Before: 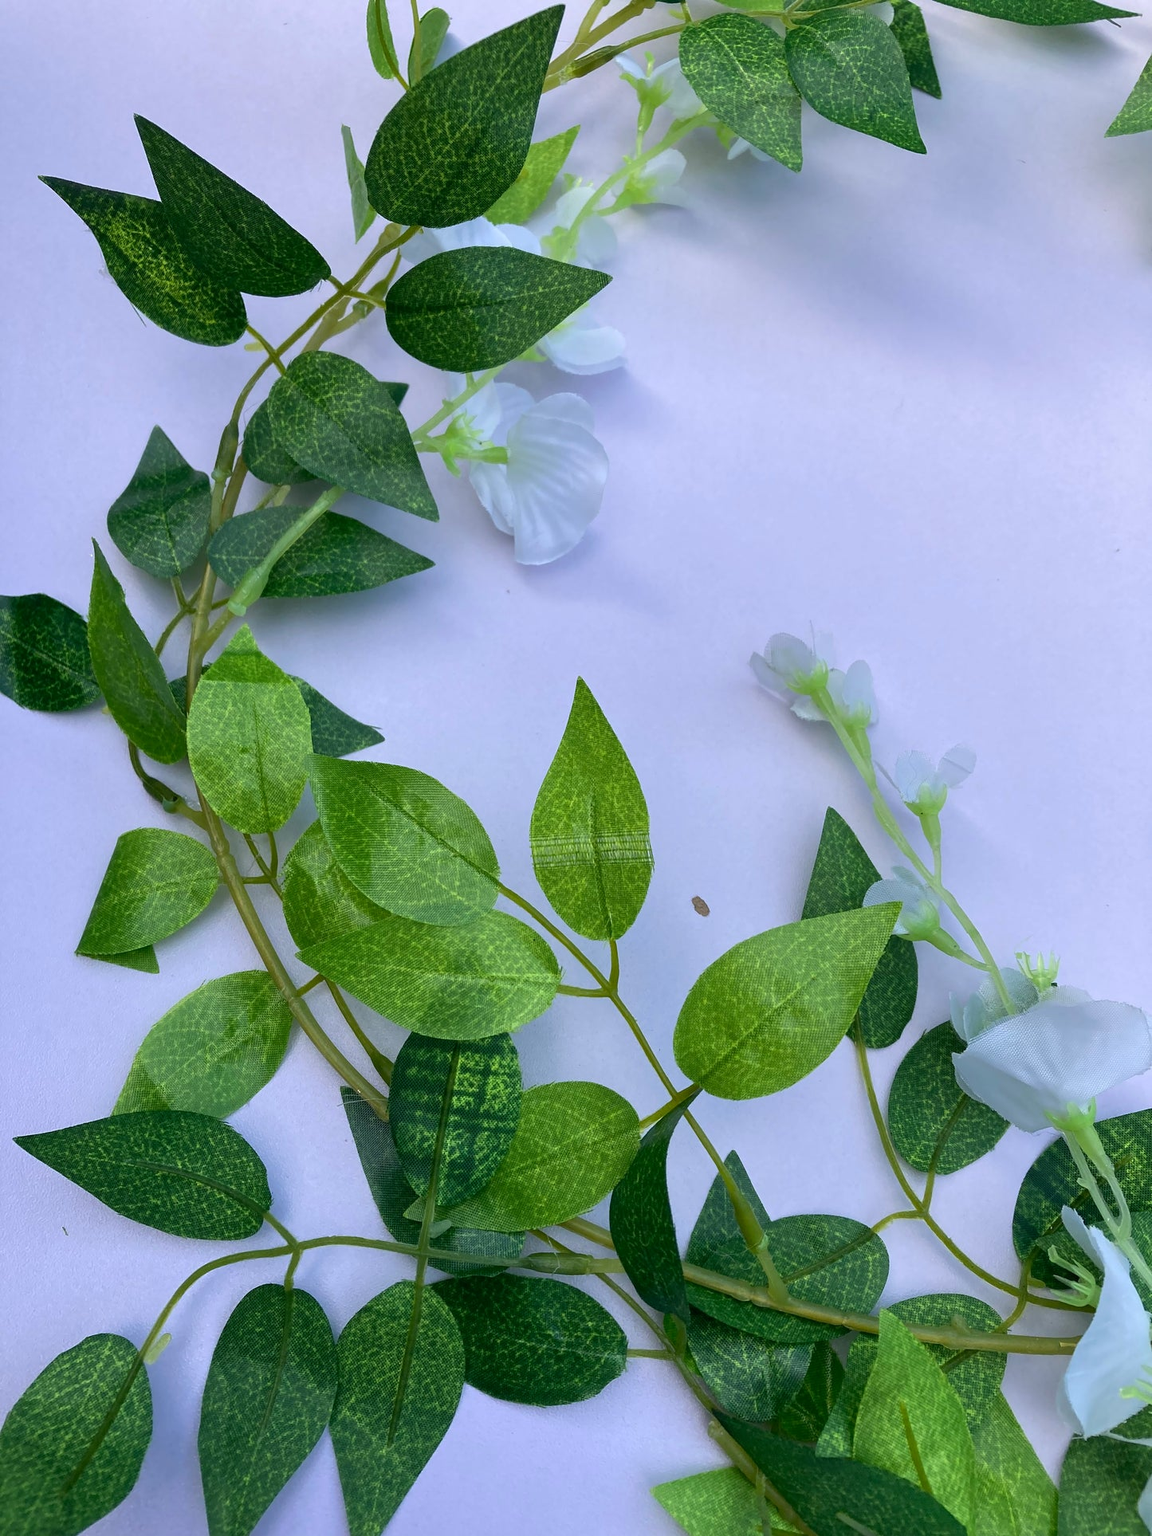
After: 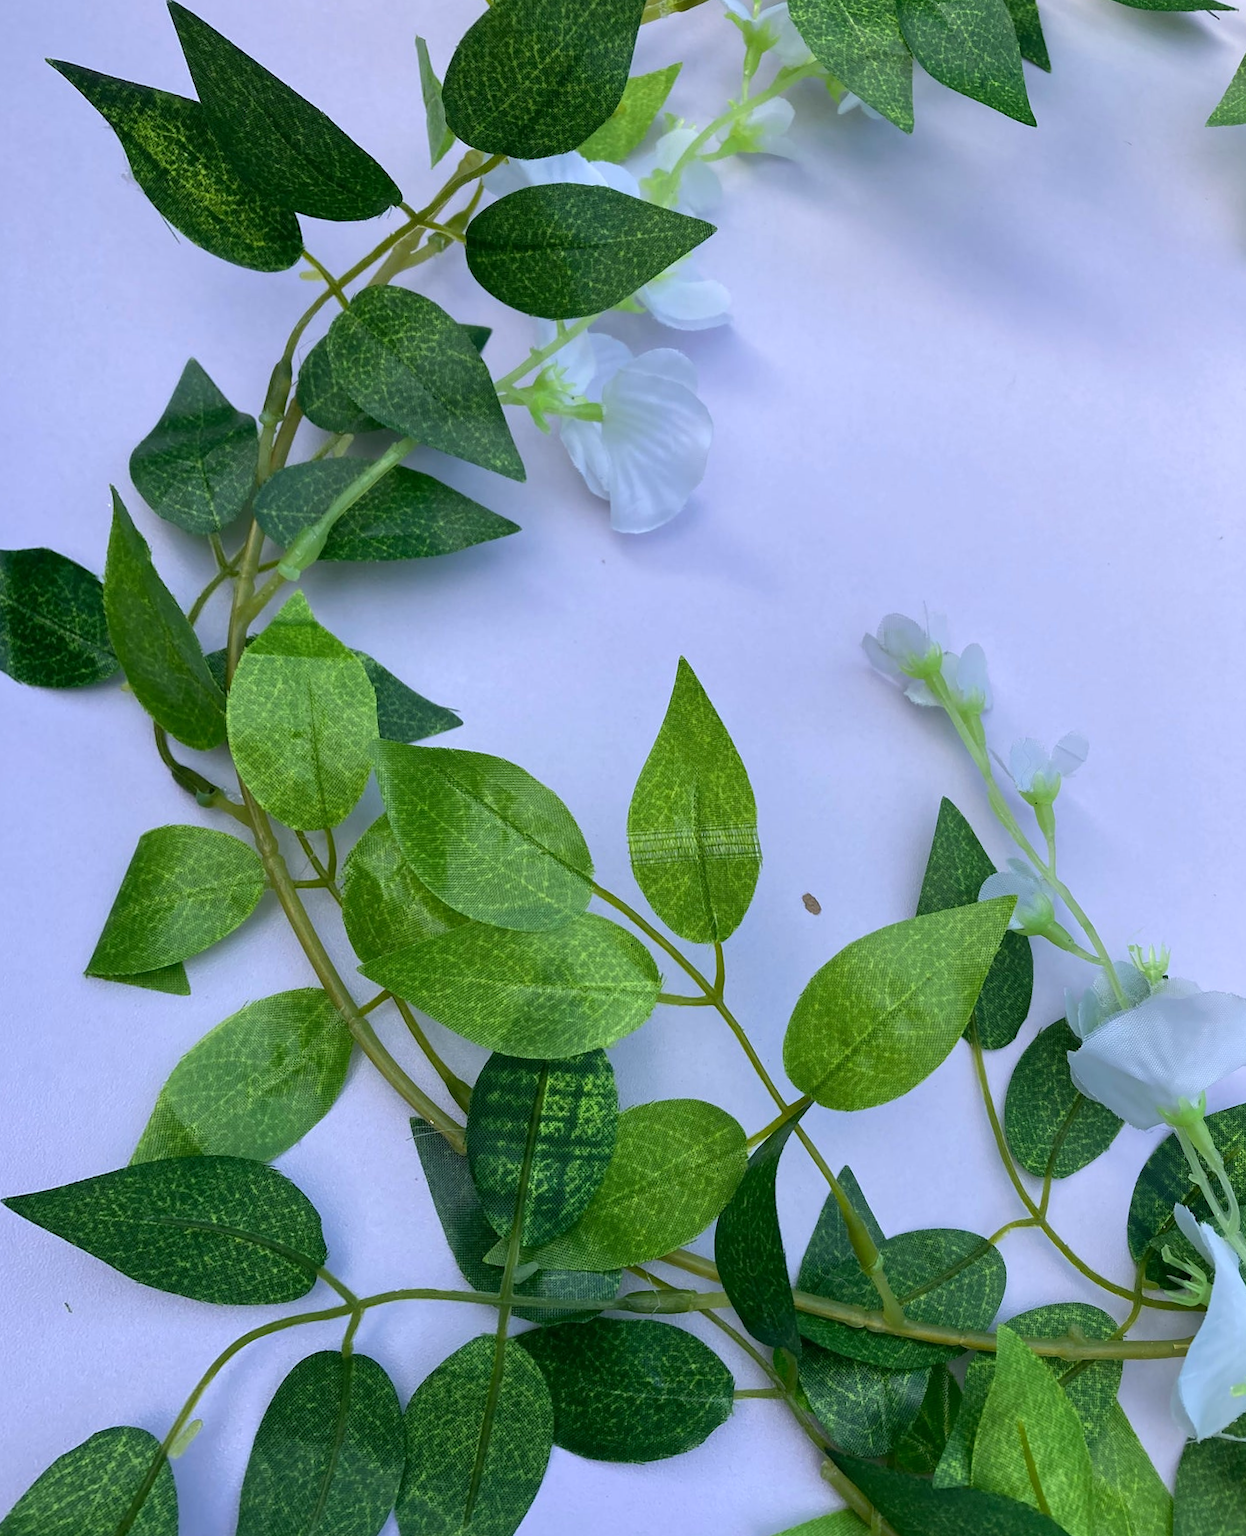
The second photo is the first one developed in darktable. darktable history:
white balance: red 0.982, blue 1.018
rotate and perspective: rotation -0.013°, lens shift (vertical) -0.027, lens shift (horizontal) 0.178, crop left 0.016, crop right 0.989, crop top 0.082, crop bottom 0.918
